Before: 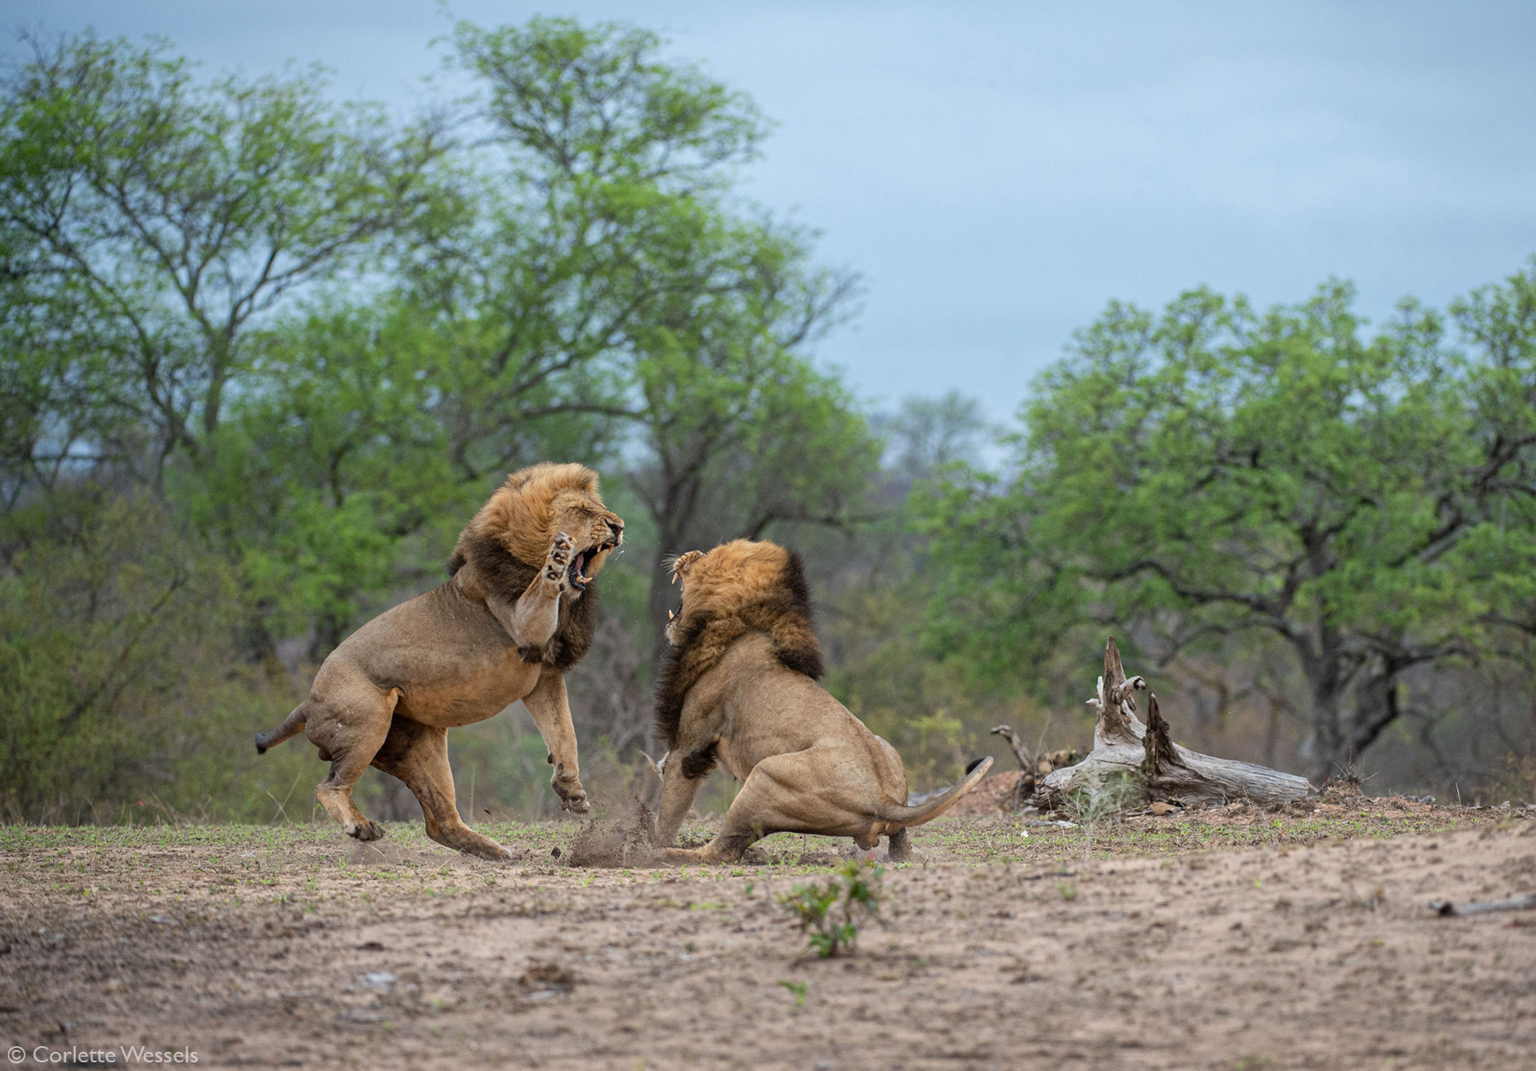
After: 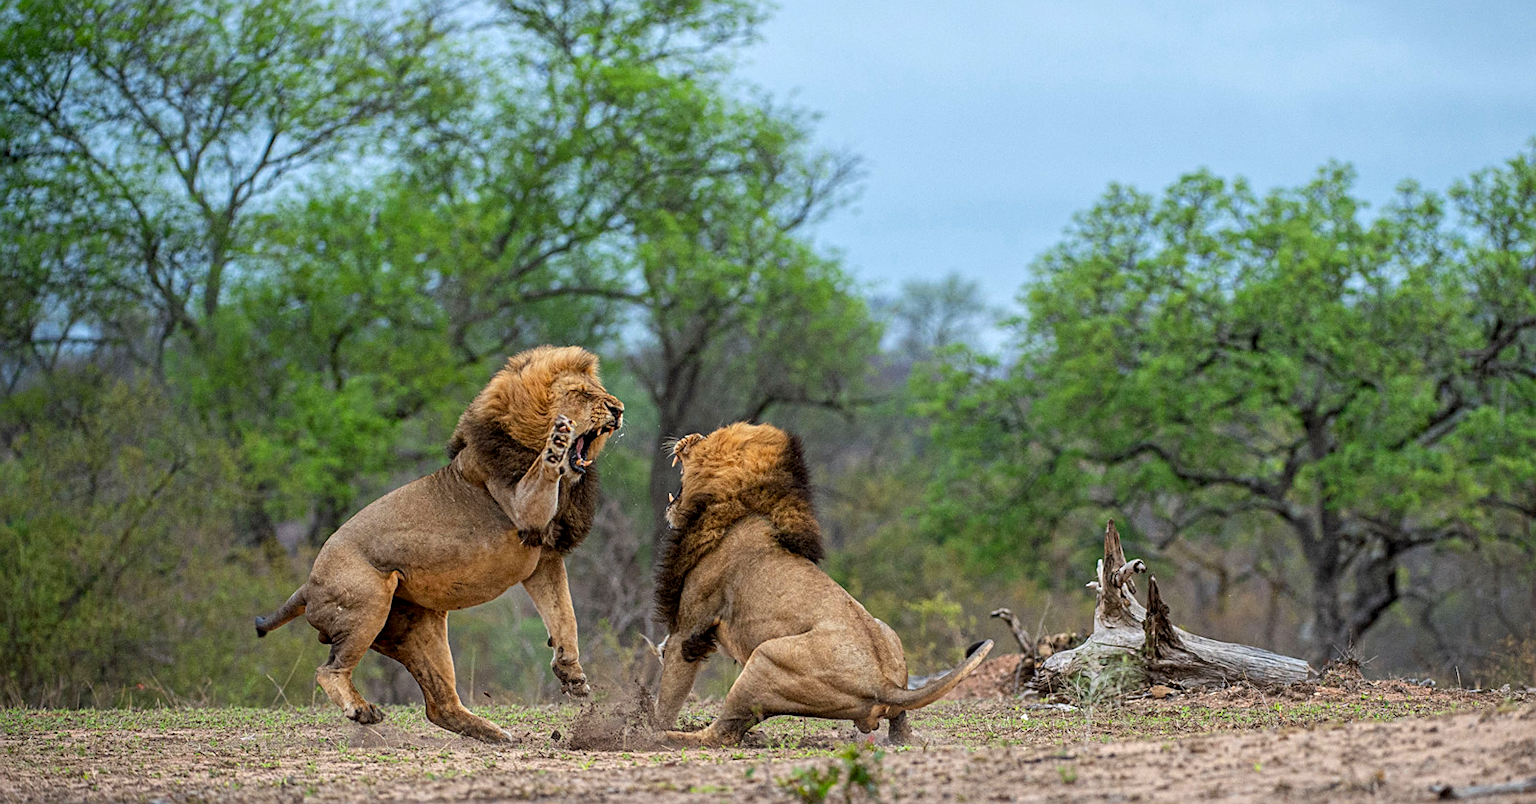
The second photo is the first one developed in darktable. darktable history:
sharpen: on, module defaults
local contrast: on, module defaults
color correction: highlights b* -0.002, saturation 1.29
crop: top 11.008%, bottom 13.883%
exposure: compensate exposure bias true, compensate highlight preservation false
